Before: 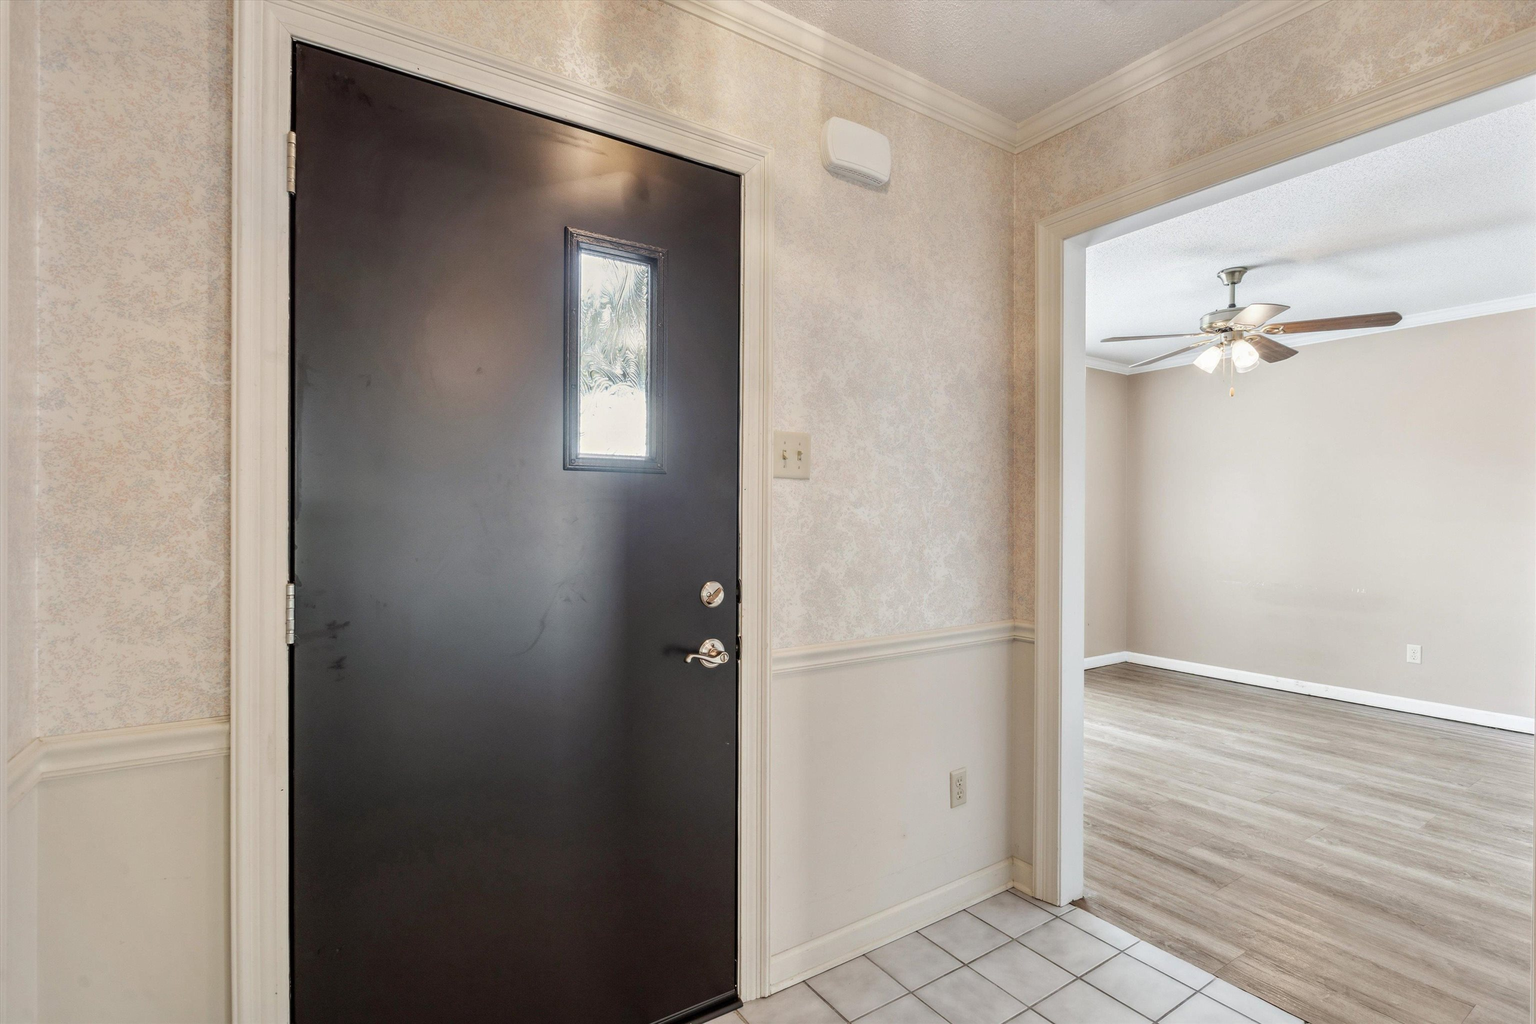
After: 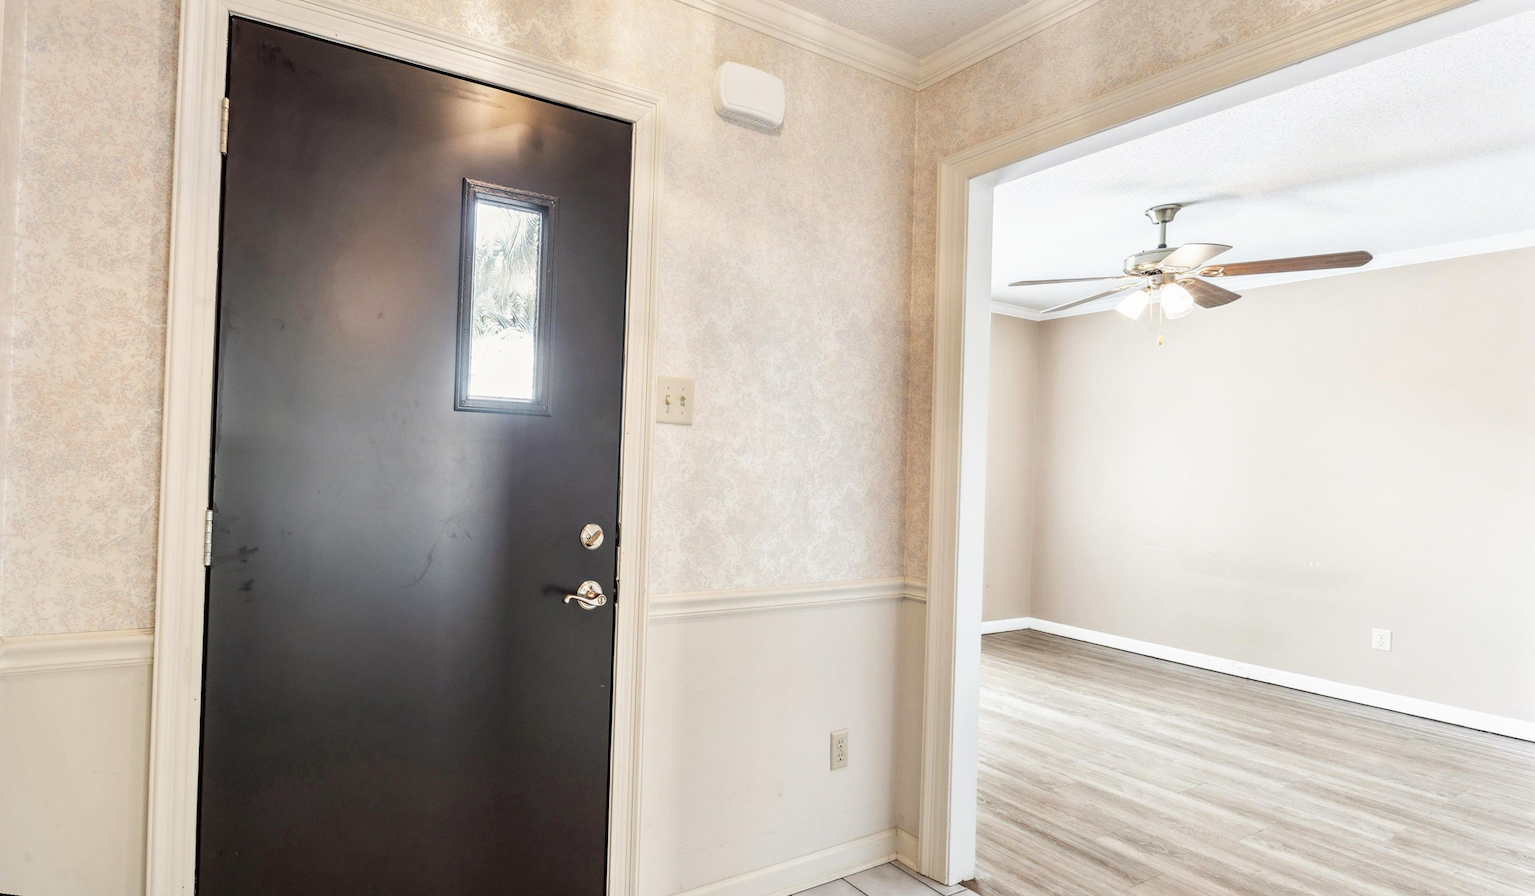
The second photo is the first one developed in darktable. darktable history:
base curve: curves: ch0 [(0, 0) (0.688, 0.865) (1, 1)], preserve colors none
rotate and perspective: rotation 1.69°, lens shift (vertical) -0.023, lens shift (horizontal) -0.291, crop left 0.025, crop right 0.988, crop top 0.092, crop bottom 0.842
